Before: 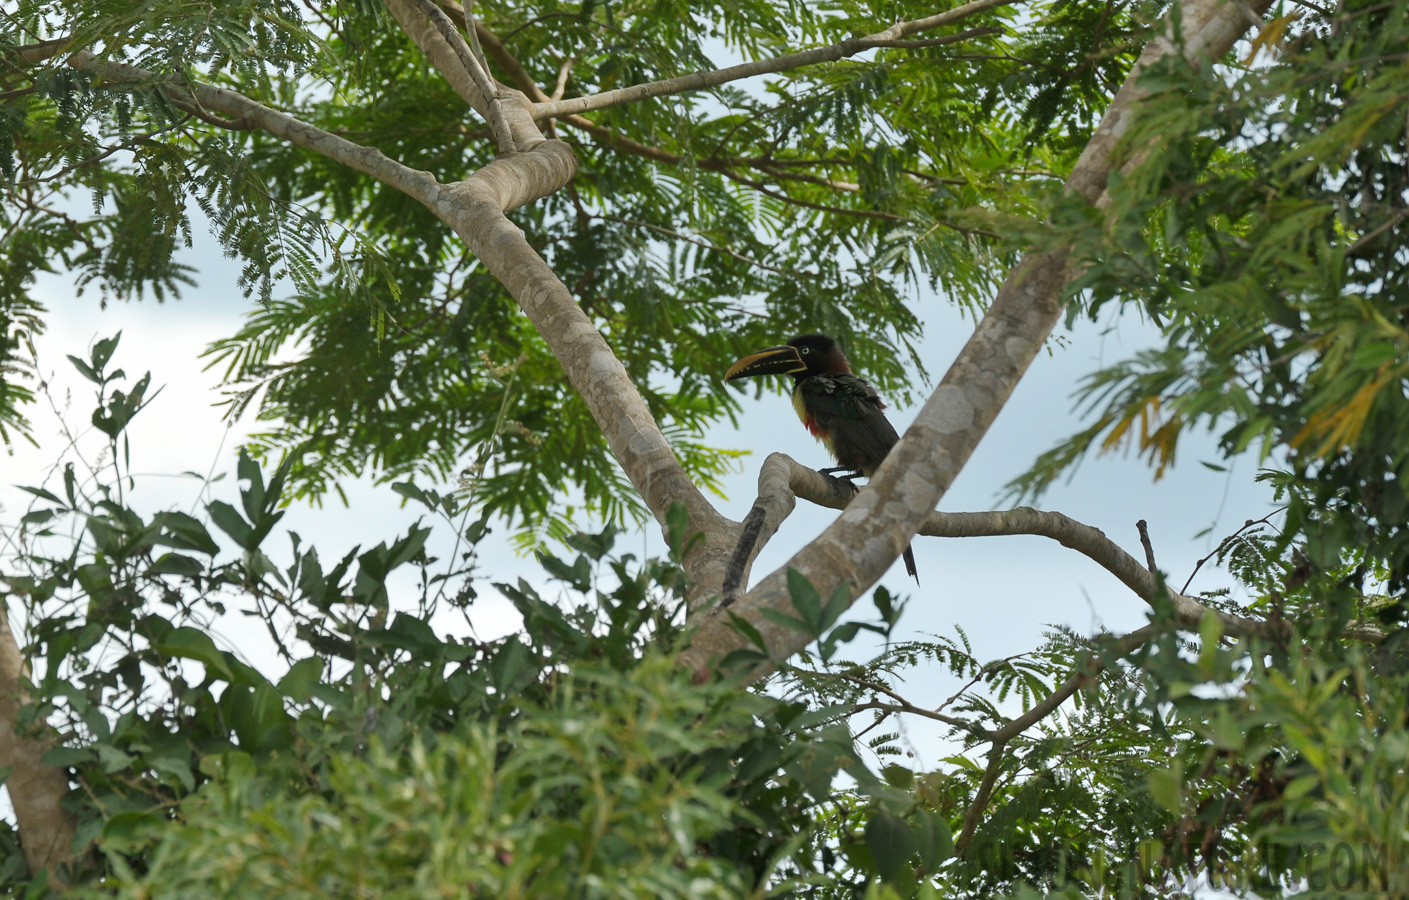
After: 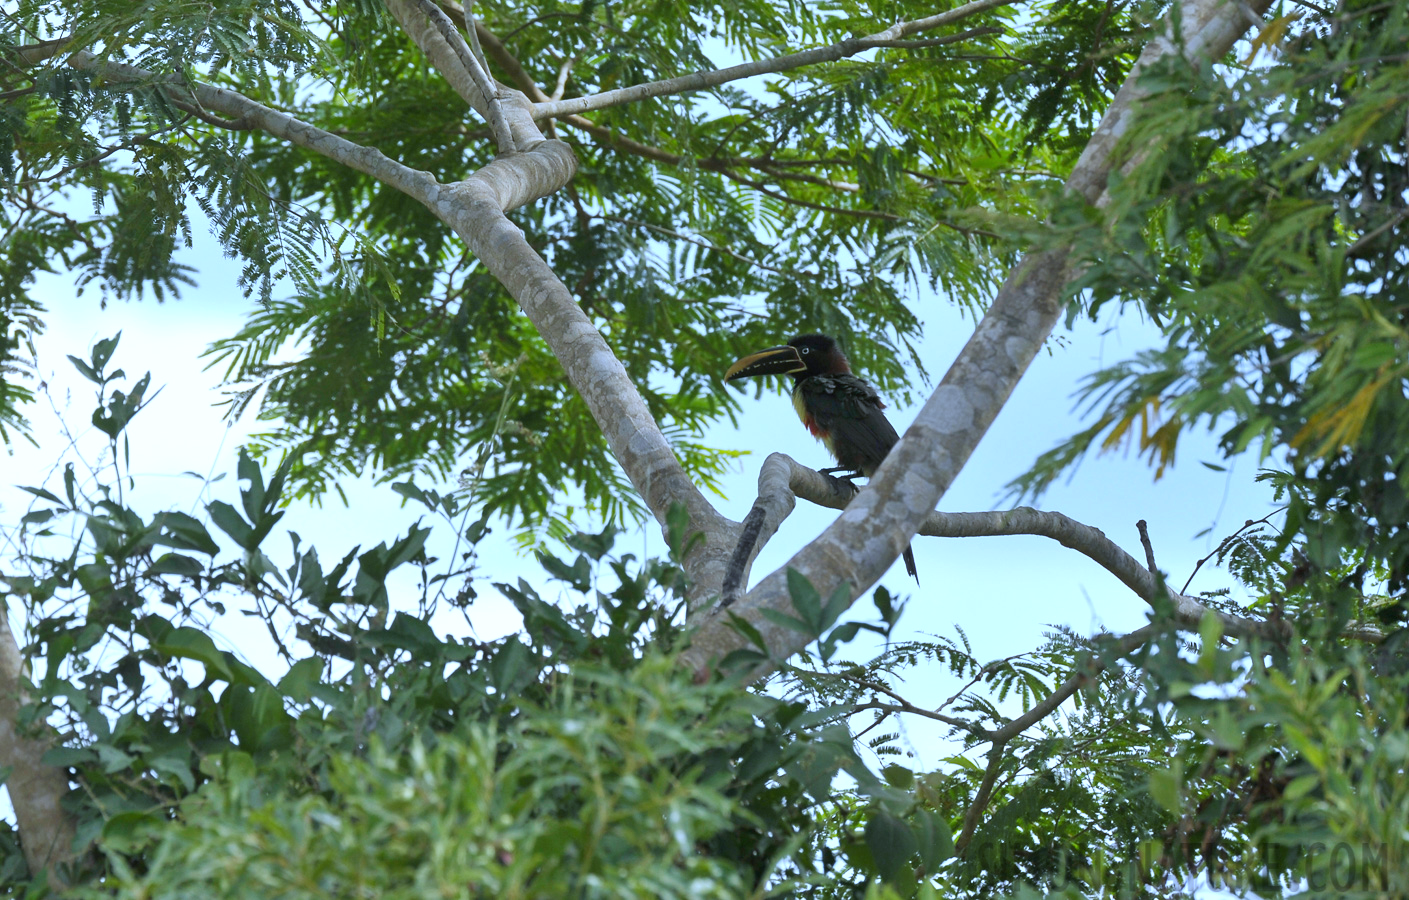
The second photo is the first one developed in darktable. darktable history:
exposure: black level correction 0, exposure 0.7 EV, compensate exposure bias true, compensate highlight preservation false
white balance: red 0.871, blue 1.249
